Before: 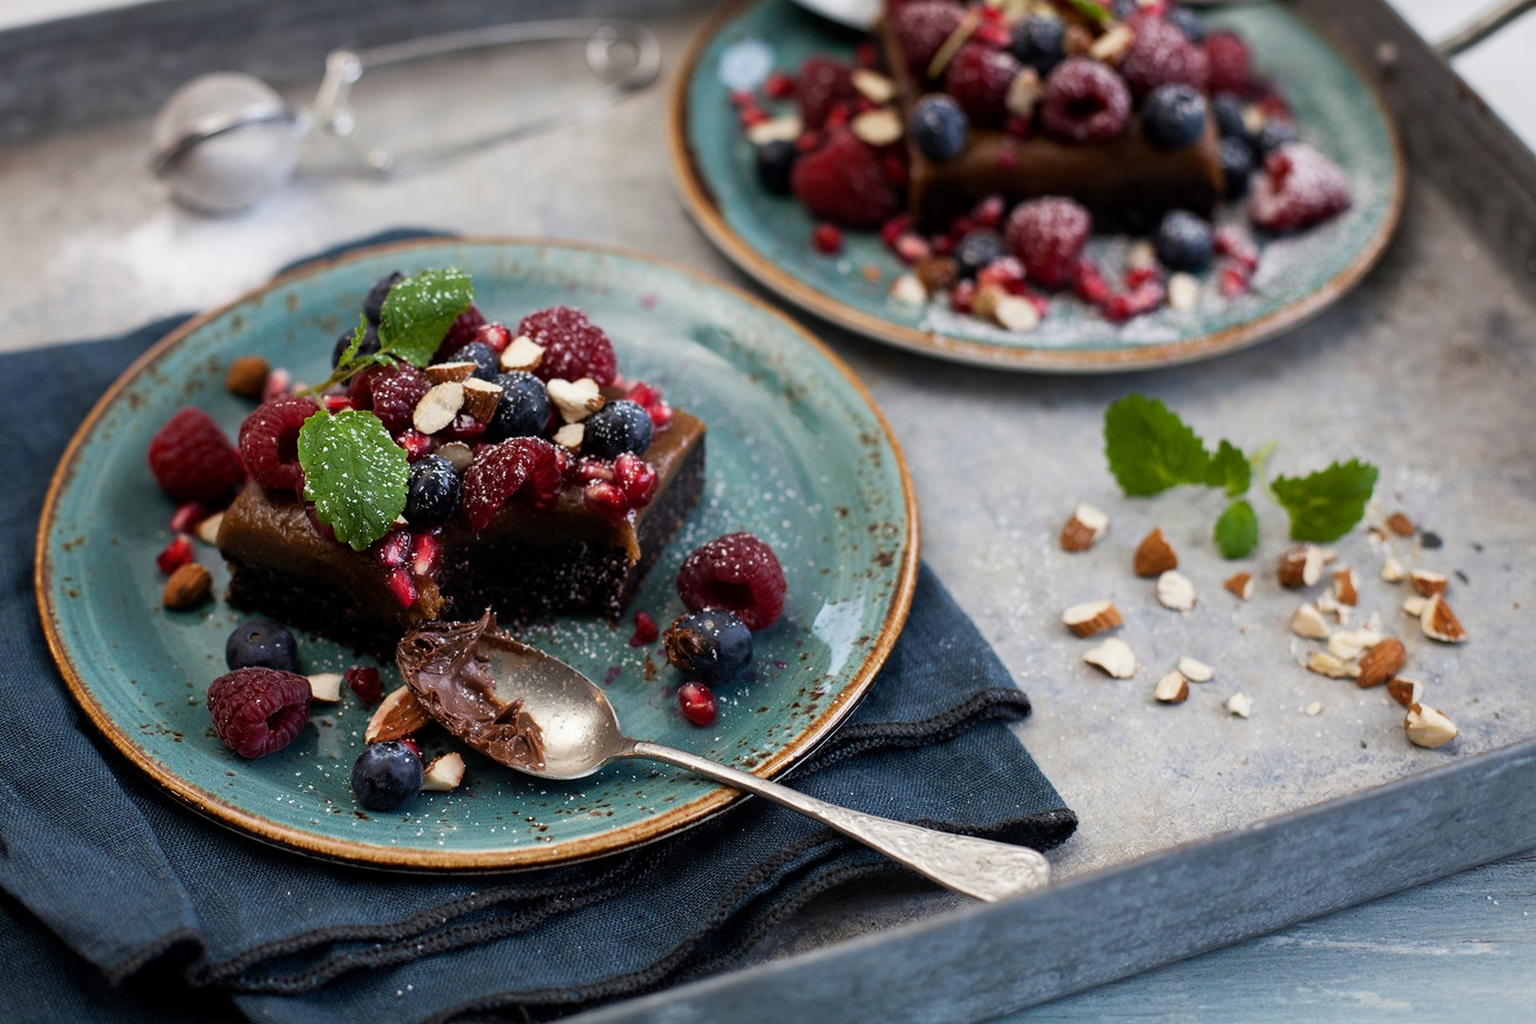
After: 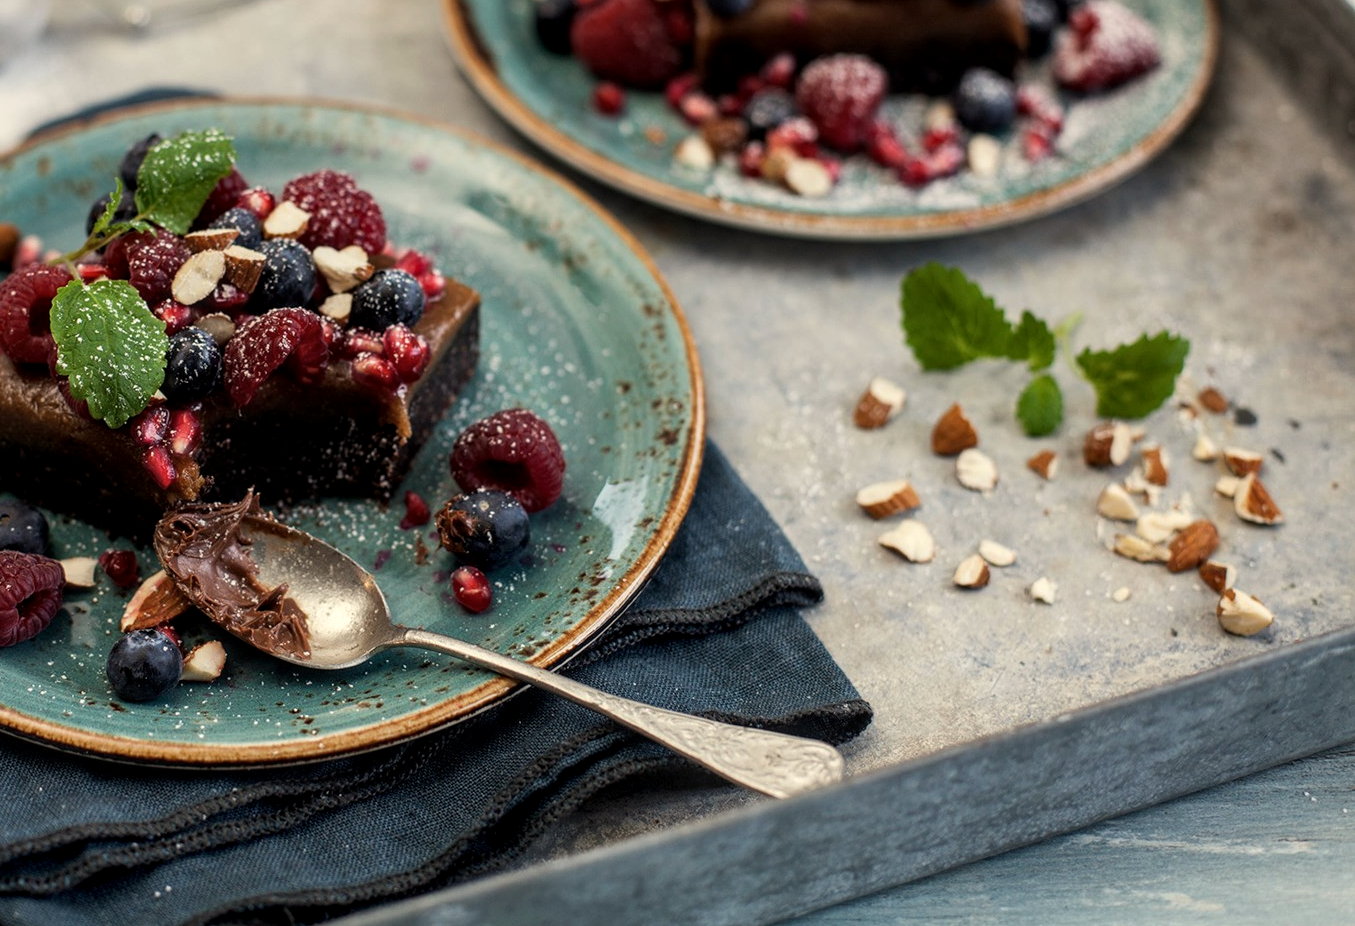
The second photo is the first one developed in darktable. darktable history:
local contrast: on, module defaults
crop: left 16.315%, top 14.246%
white balance: red 1.029, blue 0.92
contrast brightness saturation: saturation -0.05
